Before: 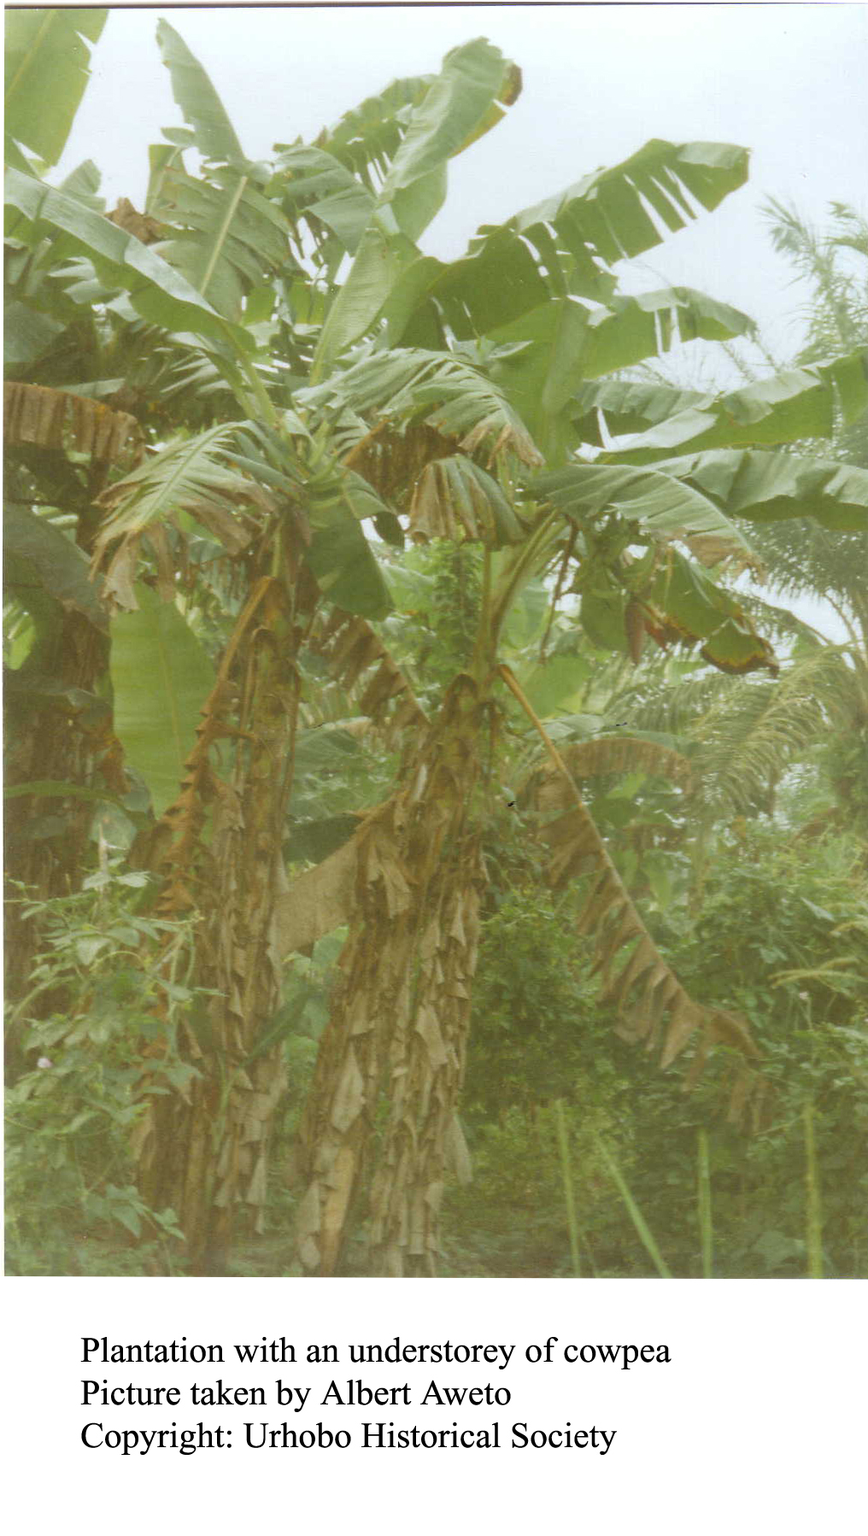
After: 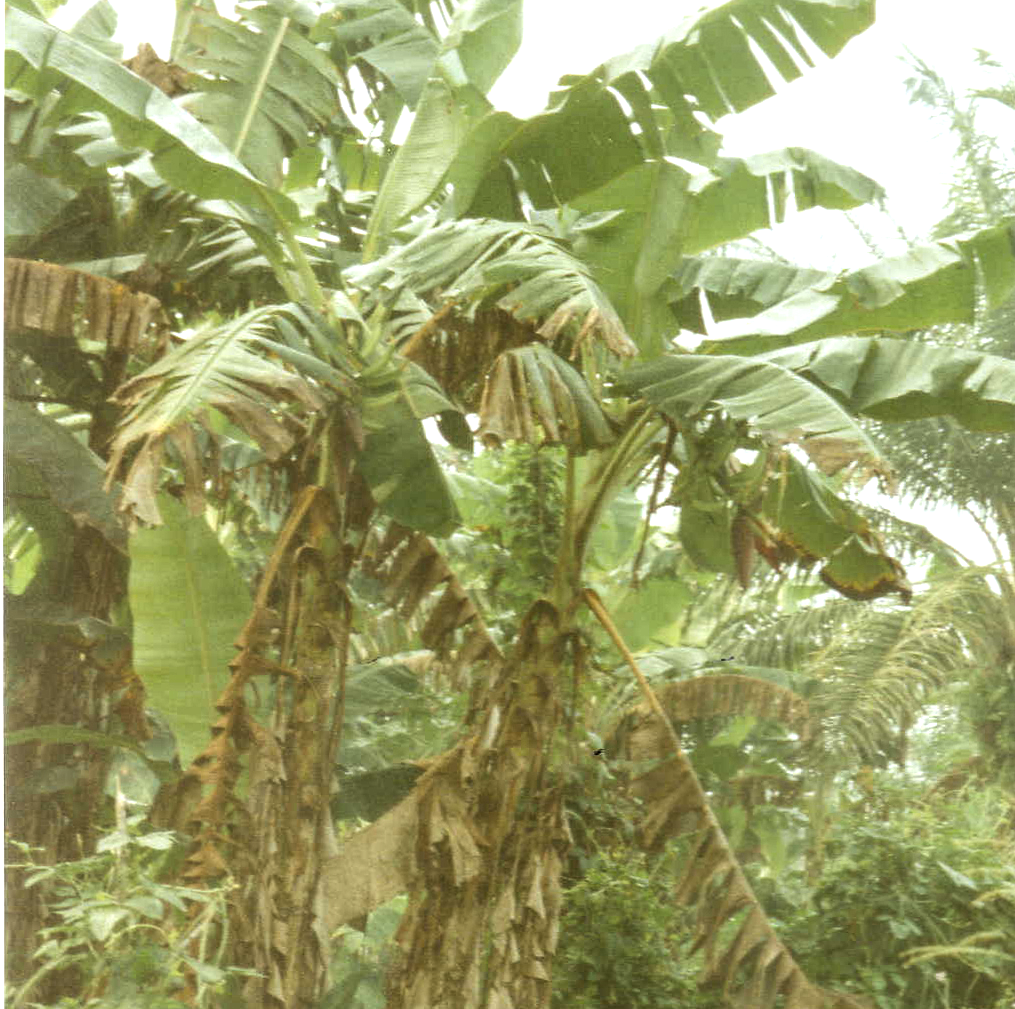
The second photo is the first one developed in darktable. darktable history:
crop and rotate: top 10.605%, bottom 33.274%
local contrast: on, module defaults
tone equalizer: -8 EV -0.75 EV, -7 EV -0.7 EV, -6 EV -0.6 EV, -5 EV -0.4 EV, -3 EV 0.4 EV, -2 EV 0.6 EV, -1 EV 0.7 EV, +0 EV 0.75 EV, edges refinement/feathering 500, mask exposure compensation -1.57 EV, preserve details no
